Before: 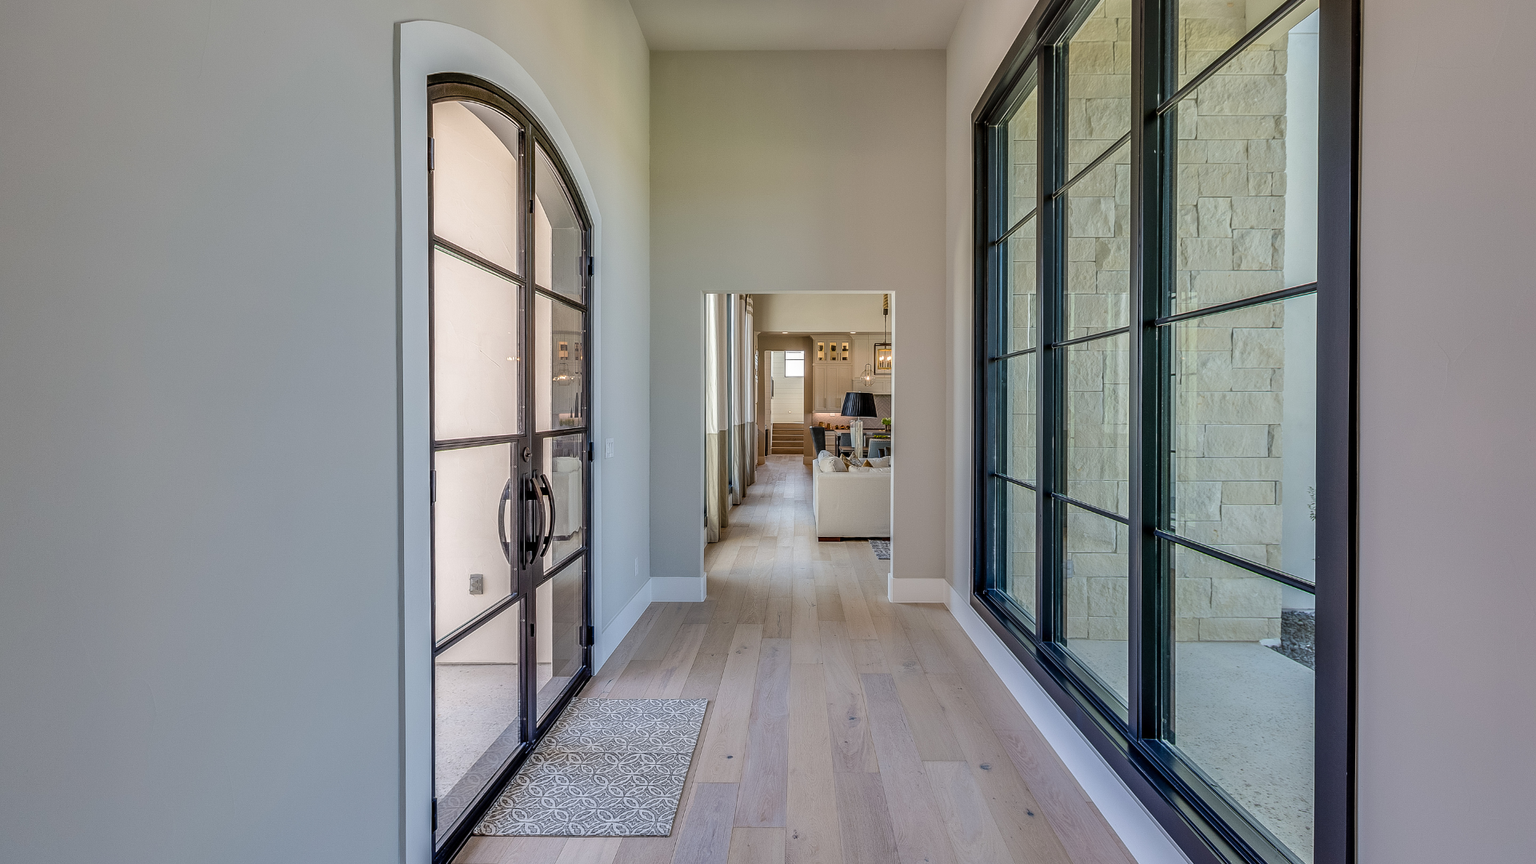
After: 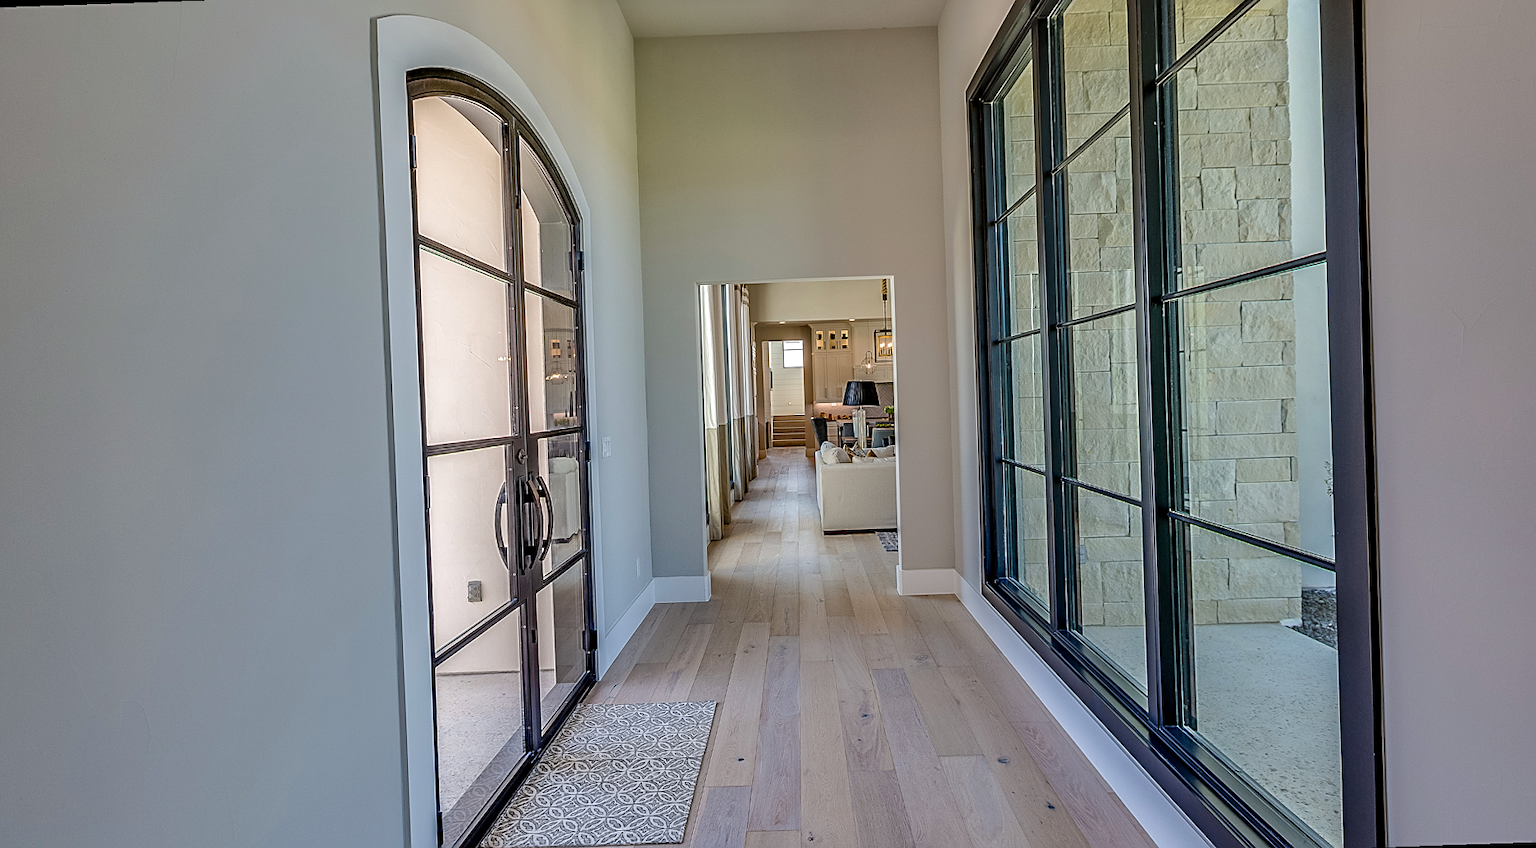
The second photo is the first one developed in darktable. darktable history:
haze removal: compatibility mode true, adaptive false
rotate and perspective: rotation -2°, crop left 0.022, crop right 0.978, crop top 0.049, crop bottom 0.951
rgb levels: preserve colors max RGB
sharpen: on, module defaults
